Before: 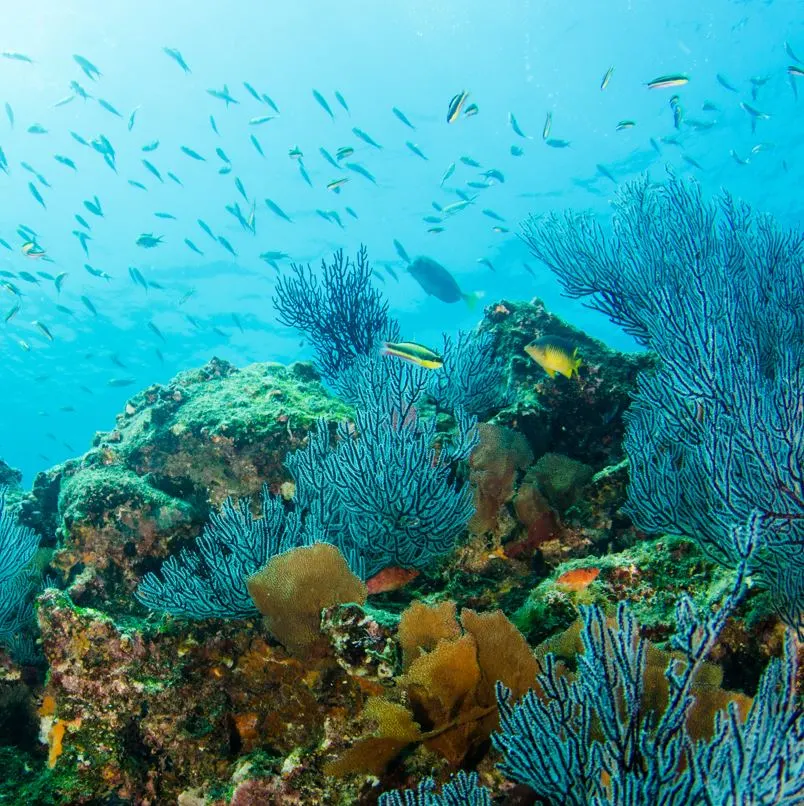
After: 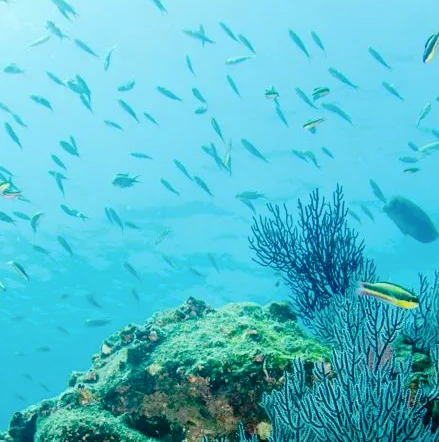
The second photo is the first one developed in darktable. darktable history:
crop and rotate: left 3.047%, top 7.509%, right 42.236%, bottom 37.598%
tone curve: curves: ch0 [(0, 0) (0.003, 0.008) (0.011, 0.01) (0.025, 0.012) (0.044, 0.023) (0.069, 0.033) (0.1, 0.046) (0.136, 0.075) (0.177, 0.116) (0.224, 0.171) (0.277, 0.235) (0.335, 0.312) (0.399, 0.397) (0.468, 0.466) (0.543, 0.54) (0.623, 0.62) (0.709, 0.701) (0.801, 0.782) (0.898, 0.877) (1, 1)], preserve colors none
